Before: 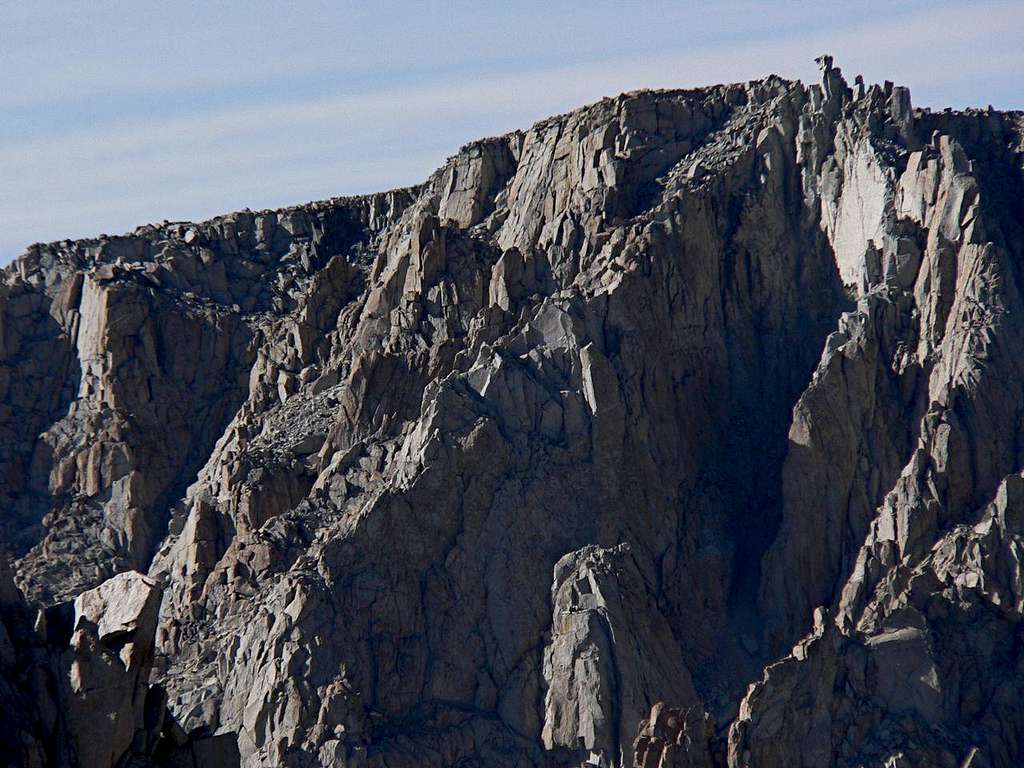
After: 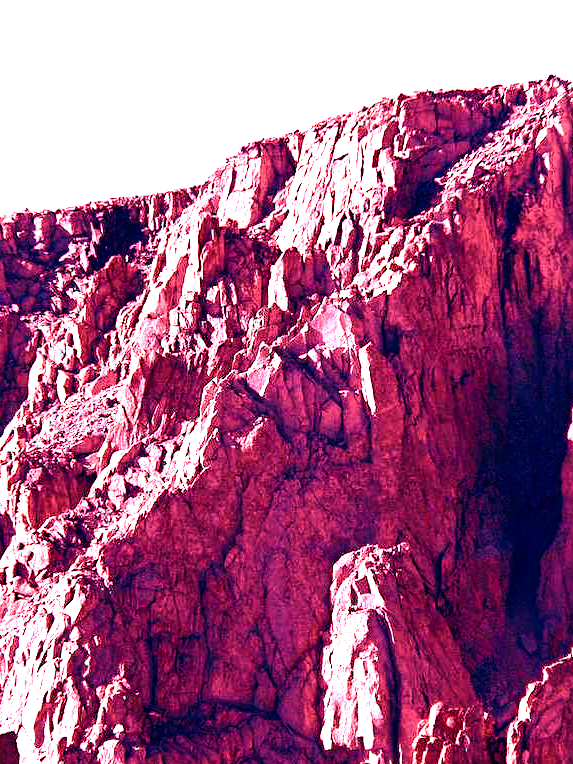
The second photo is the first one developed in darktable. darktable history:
color balance rgb: shadows lift › luminance -20%, power › hue 72.24°, highlights gain › luminance 15%, global offset › hue 171.6°, perceptual saturation grading › highlights -30%, perceptual saturation grading › shadows 20%, global vibrance 30%, contrast 10%
crop: left 21.674%, right 22.086%
white balance: red 4.26, blue 1.802
